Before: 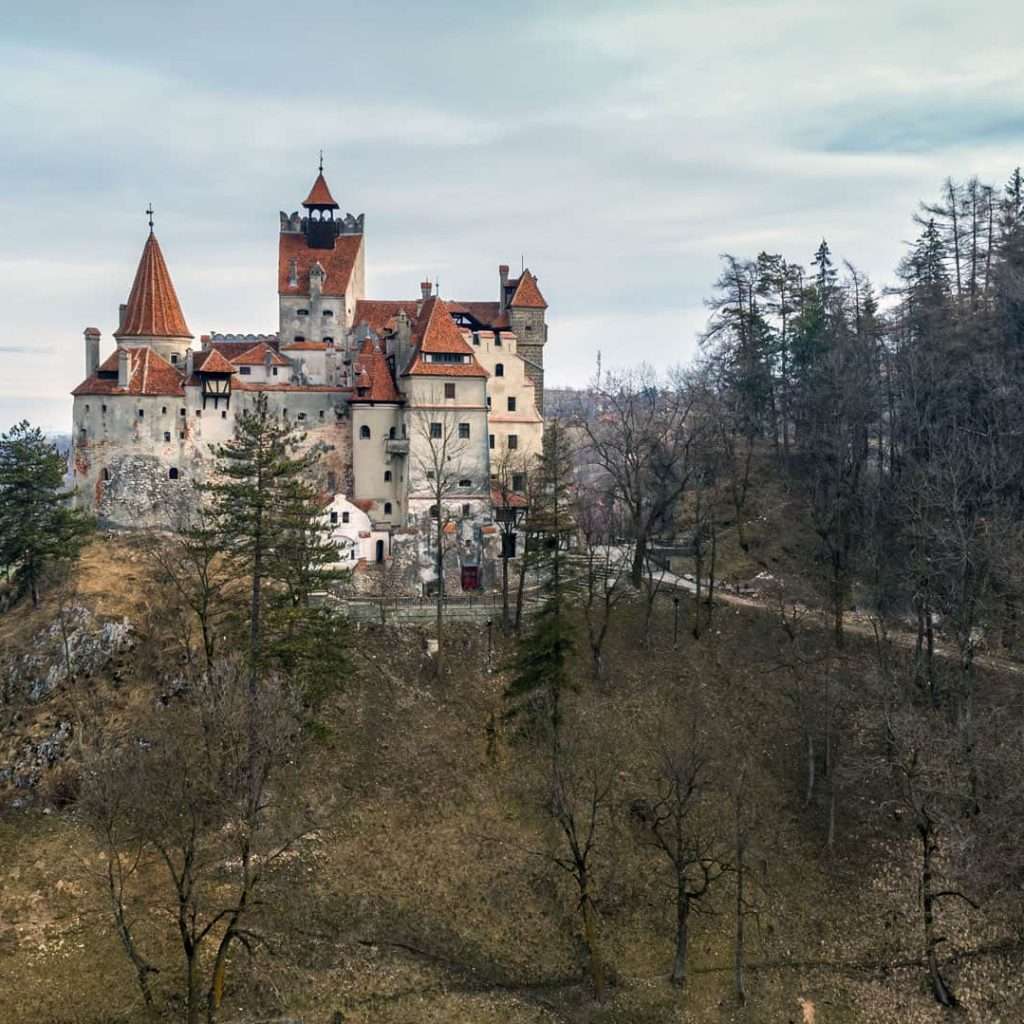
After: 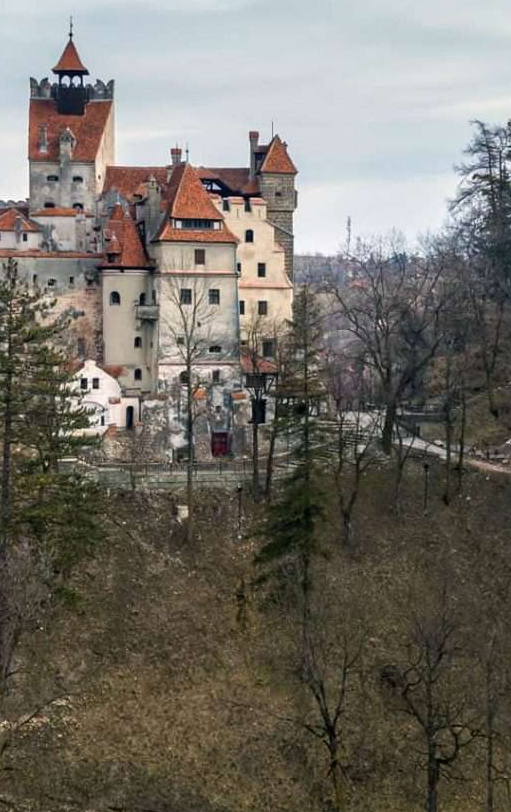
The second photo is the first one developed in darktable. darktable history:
levels: black 0.032%
crop and rotate: angle 0.023°, left 24.44%, top 13.139%, right 25.619%, bottom 7.444%
